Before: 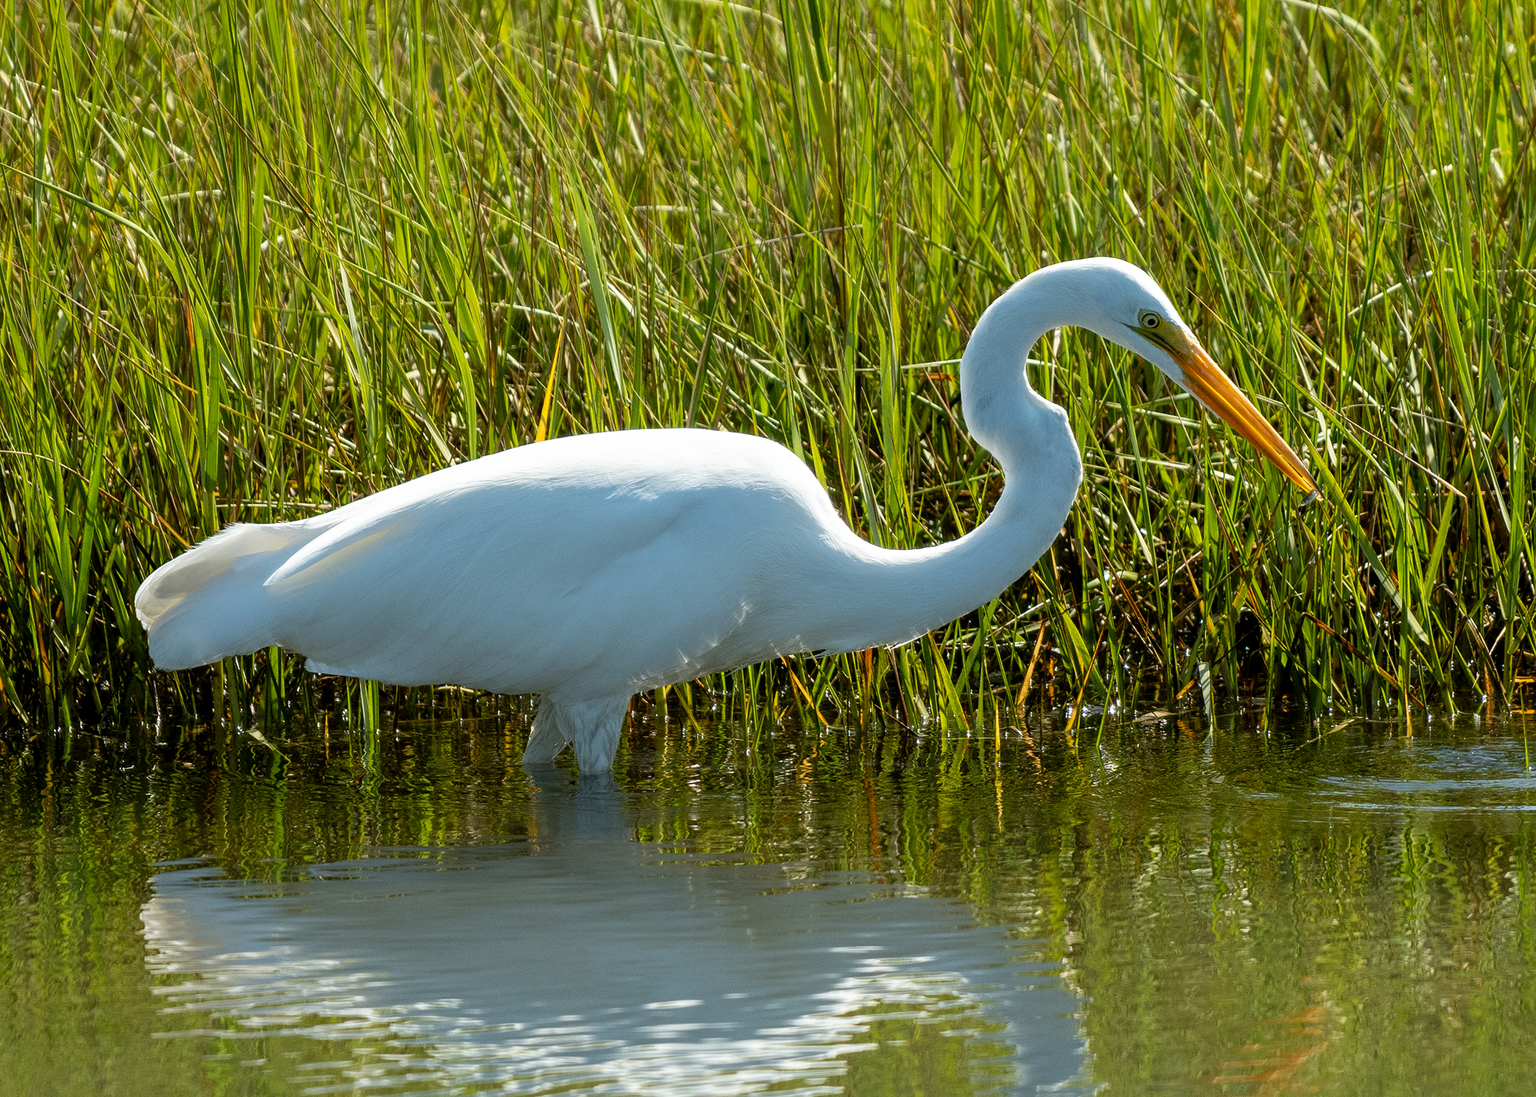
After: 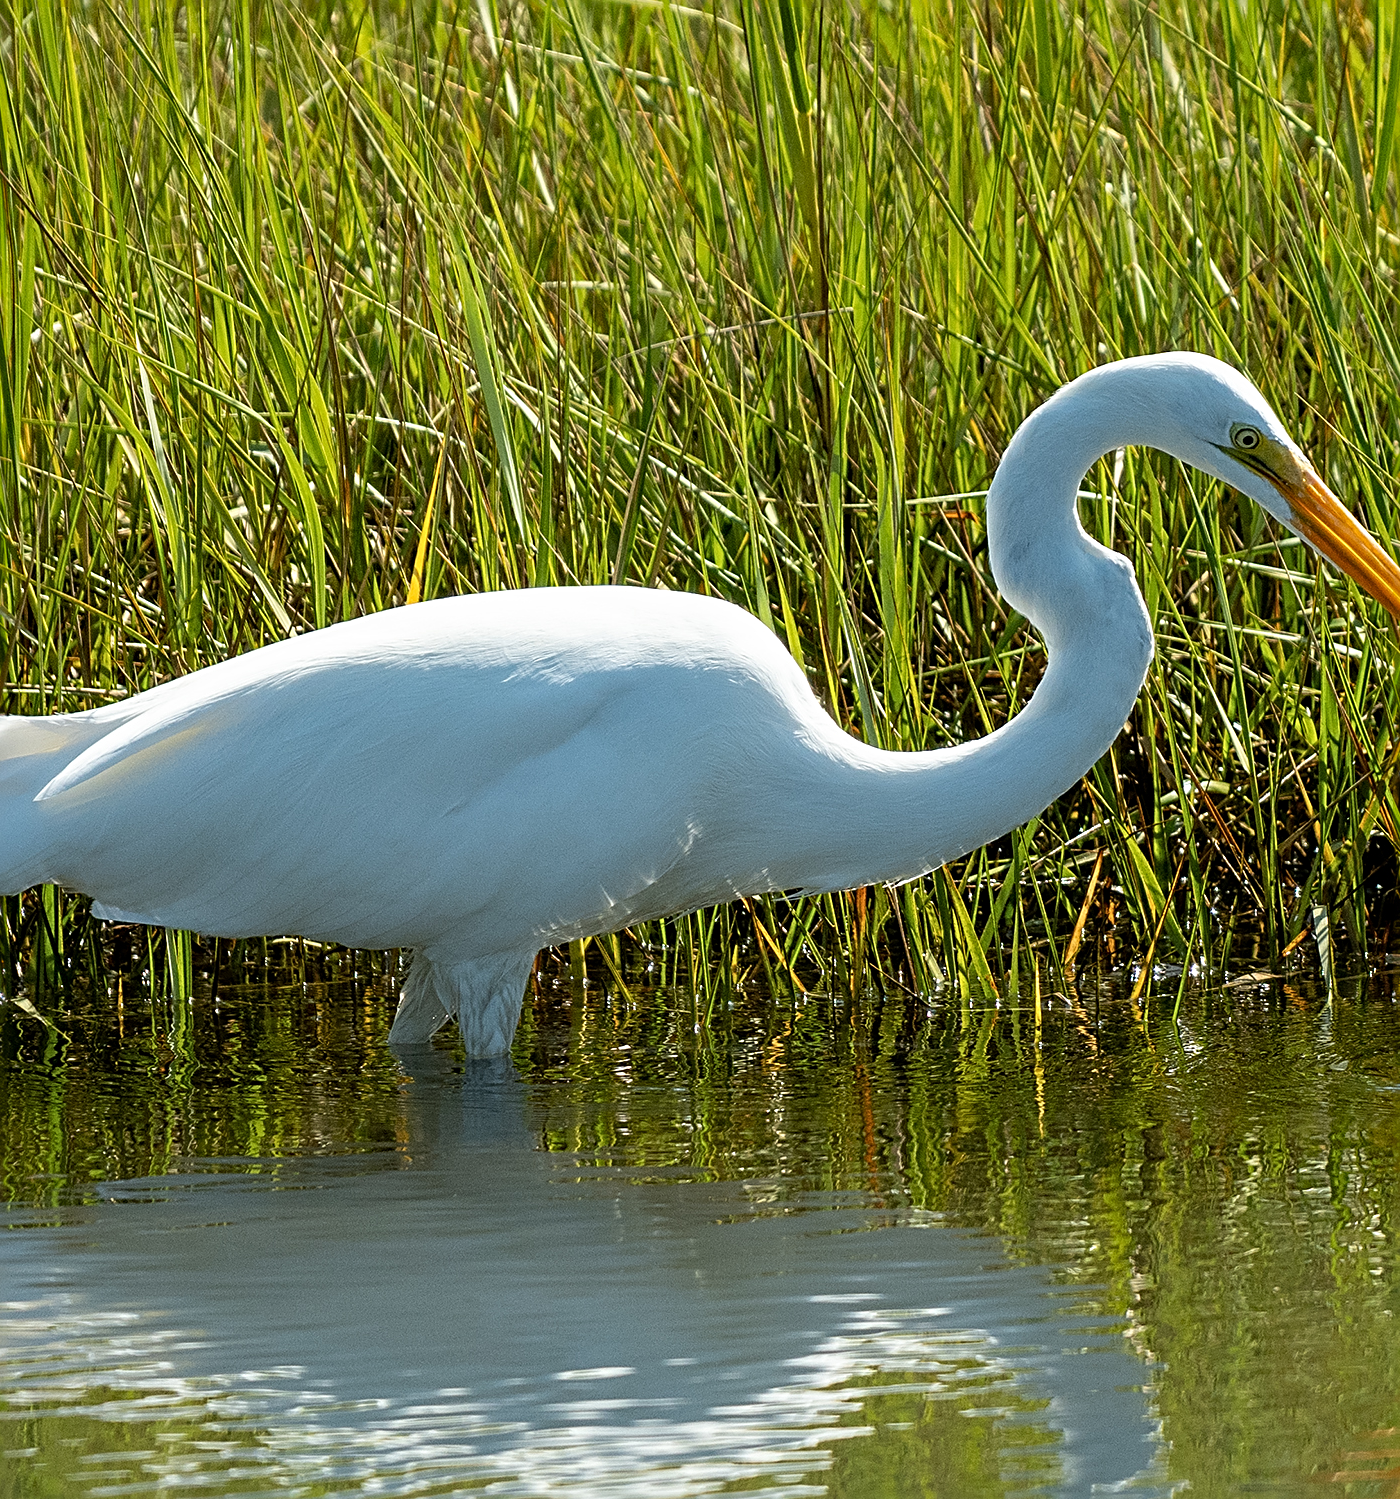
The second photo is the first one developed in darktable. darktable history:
sharpen: radius 2.676, amount 0.669
crop and rotate: left 15.546%, right 17.787%
white balance: emerald 1
